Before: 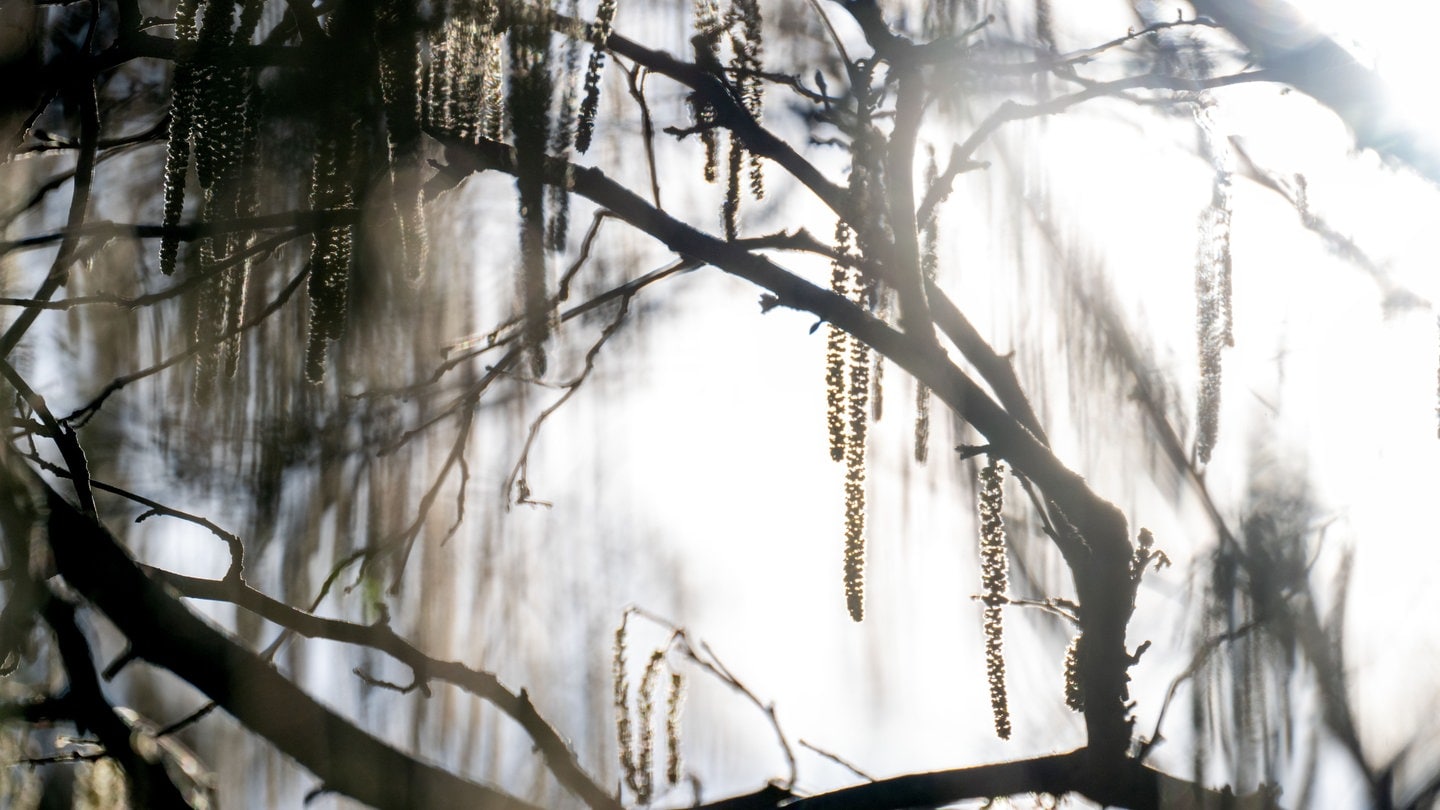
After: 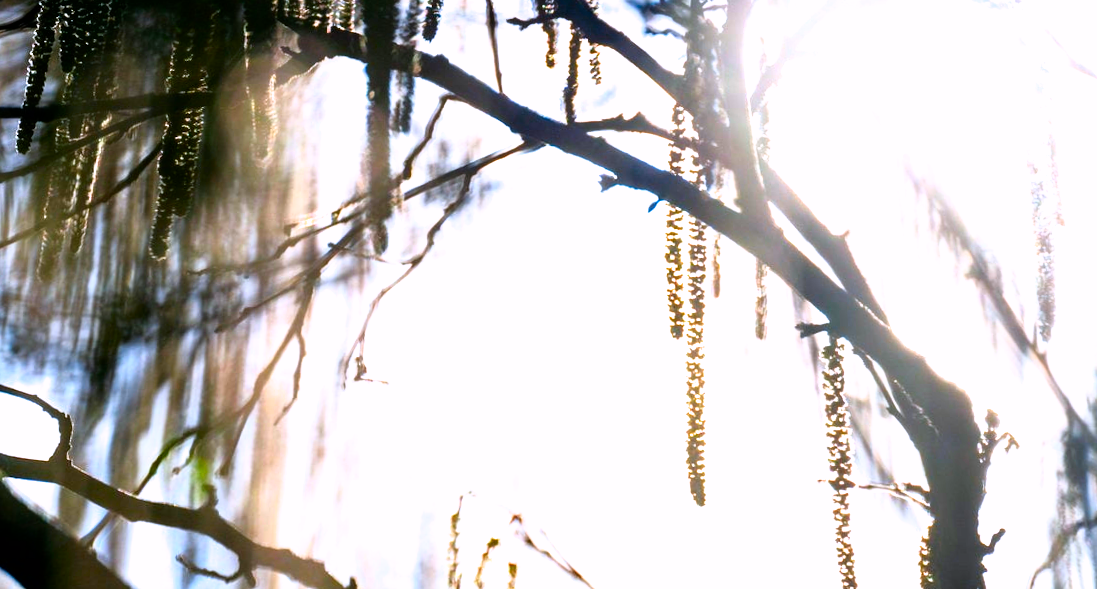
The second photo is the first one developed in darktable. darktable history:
color correction: highlights a* 1.59, highlights b* -1.7, saturation 2.48
exposure: black level correction 0, exposure 0.7 EV, compensate exposure bias true, compensate highlight preservation false
rotate and perspective: rotation 0.215°, lens shift (vertical) -0.139, crop left 0.069, crop right 0.939, crop top 0.002, crop bottom 0.996
filmic rgb: black relative exposure -9.08 EV, white relative exposure 2.3 EV, hardness 7.49
crop: left 7.856%, top 11.836%, right 10.12%, bottom 15.387%
white balance: red 0.974, blue 1.044
